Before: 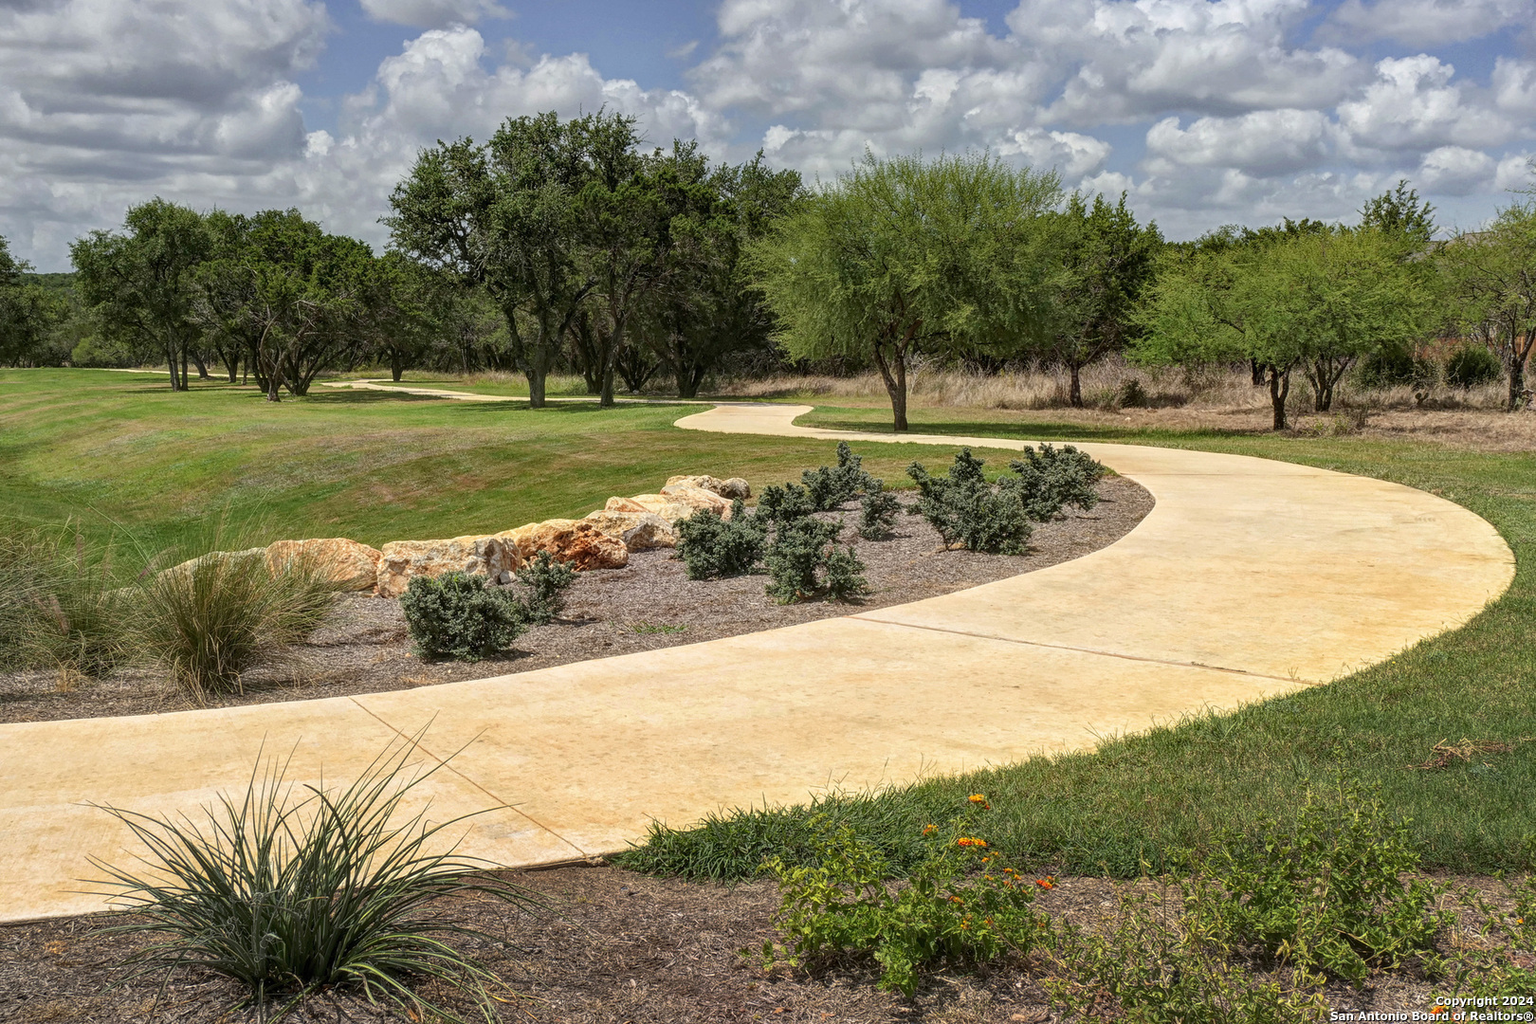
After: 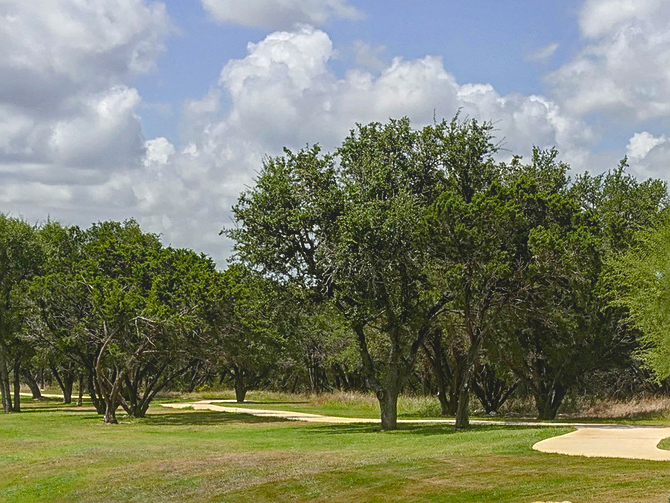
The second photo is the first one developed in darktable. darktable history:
crop and rotate: left 11.017%, top 0.09%, right 47.579%, bottom 53.321%
contrast brightness saturation: saturation -0.05
local contrast: detail 72%
tone equalizer: smoothing diameter 24.94%, edges refinement/feathering 11.91, preserve details guided filter
exposure: exposure 0.197 EV, compensate highlight preservation false
sharpen: on, module defaults
color balance rgb: perceptual saturation grading › global saturation 20%, perceptual saturation grading › highlights -25.028%, perceptual saturation grading › shadows 24.554%, perceptual brilliance grading › highlights 8.484%, perceptual brilliance grading › mid-tones 3.874%, perceptual brilliance grading › shadows 1.393%
